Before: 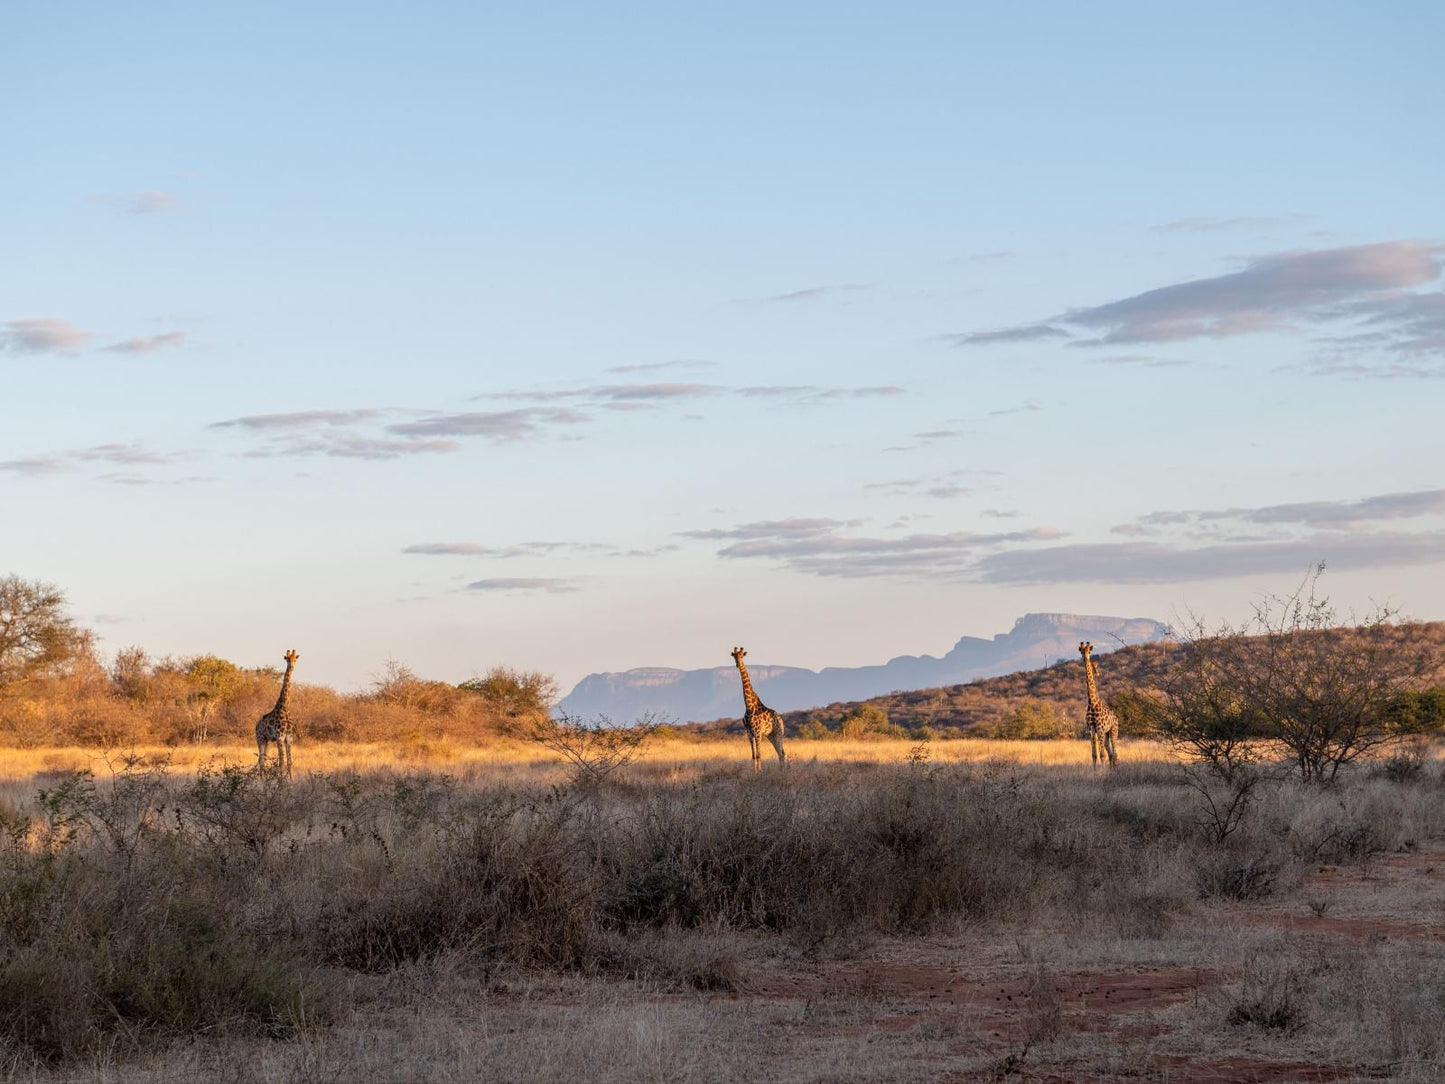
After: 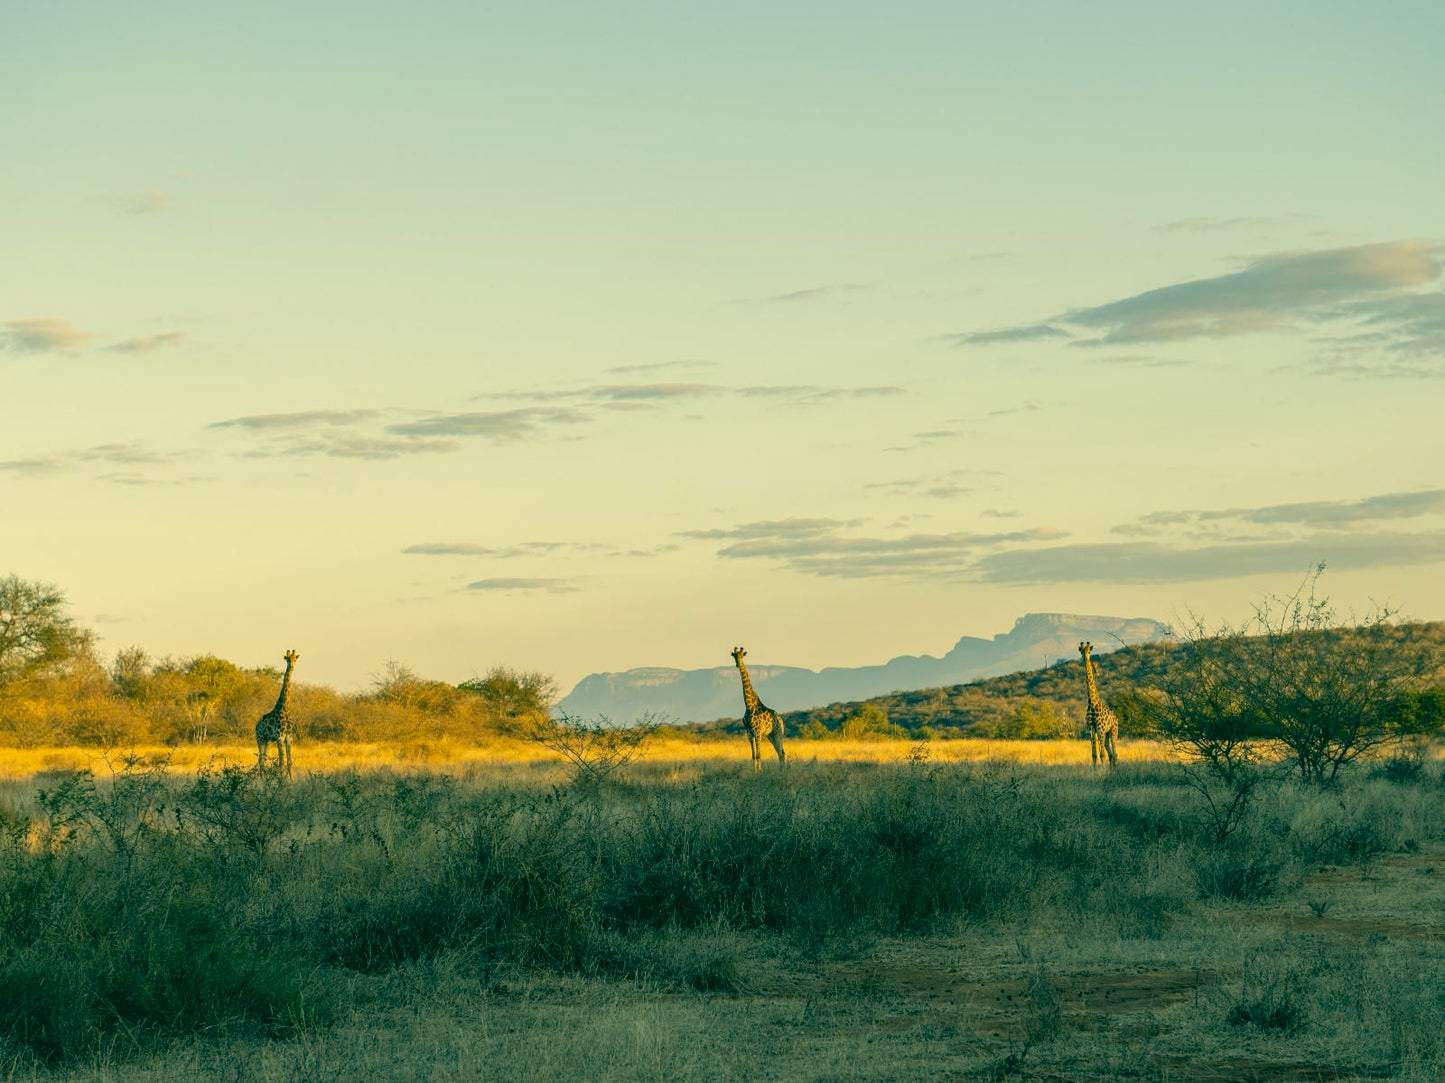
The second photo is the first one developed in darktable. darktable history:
color correction: highlights a* 1.96, highlights b* 34.67, shadows a* -36.14, shadows b* -5.52
crop: bottom 0.064%
